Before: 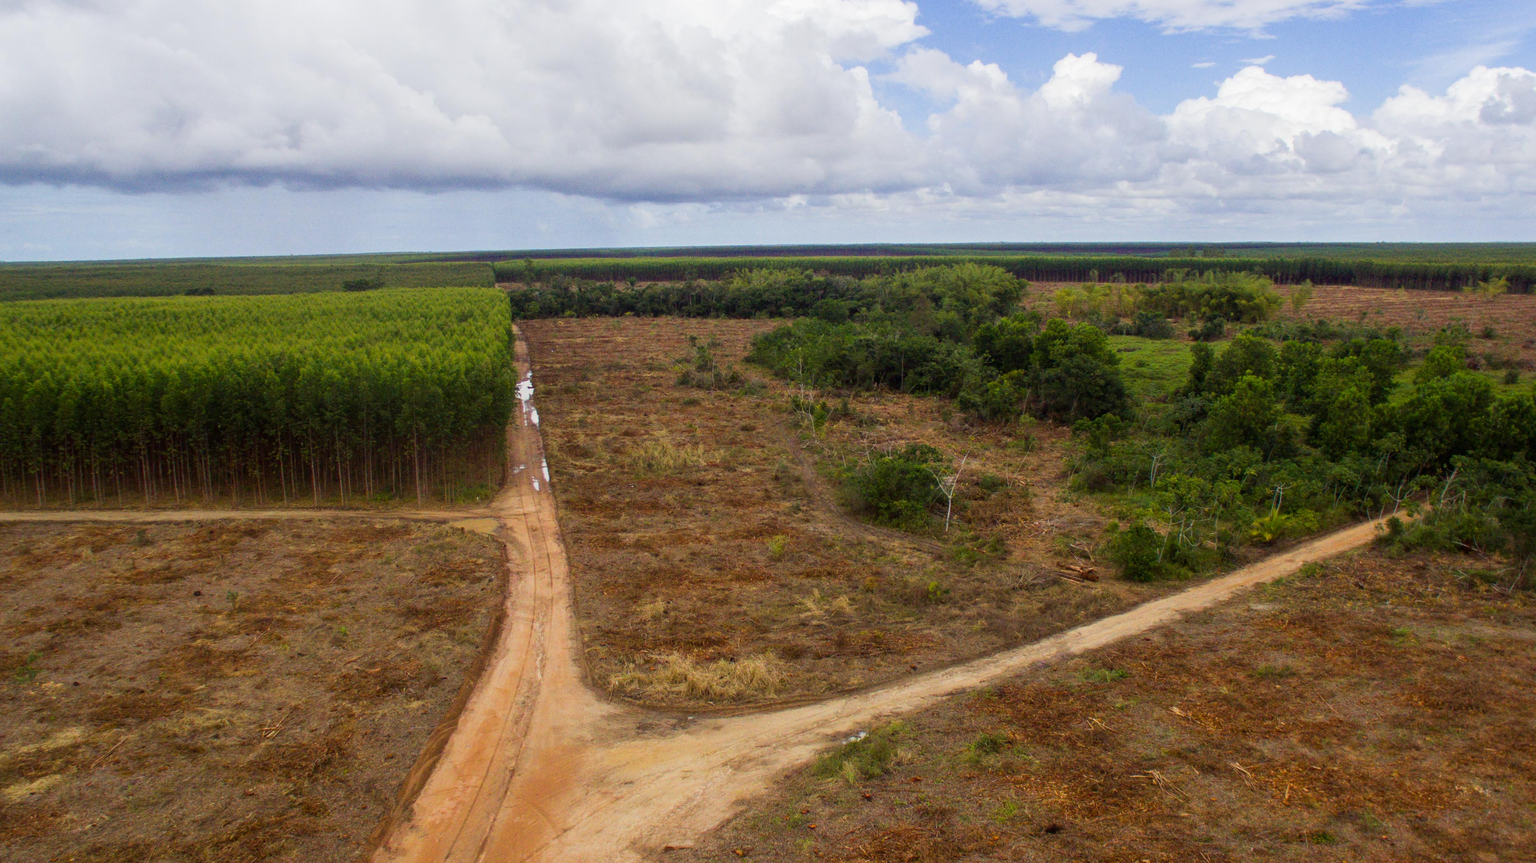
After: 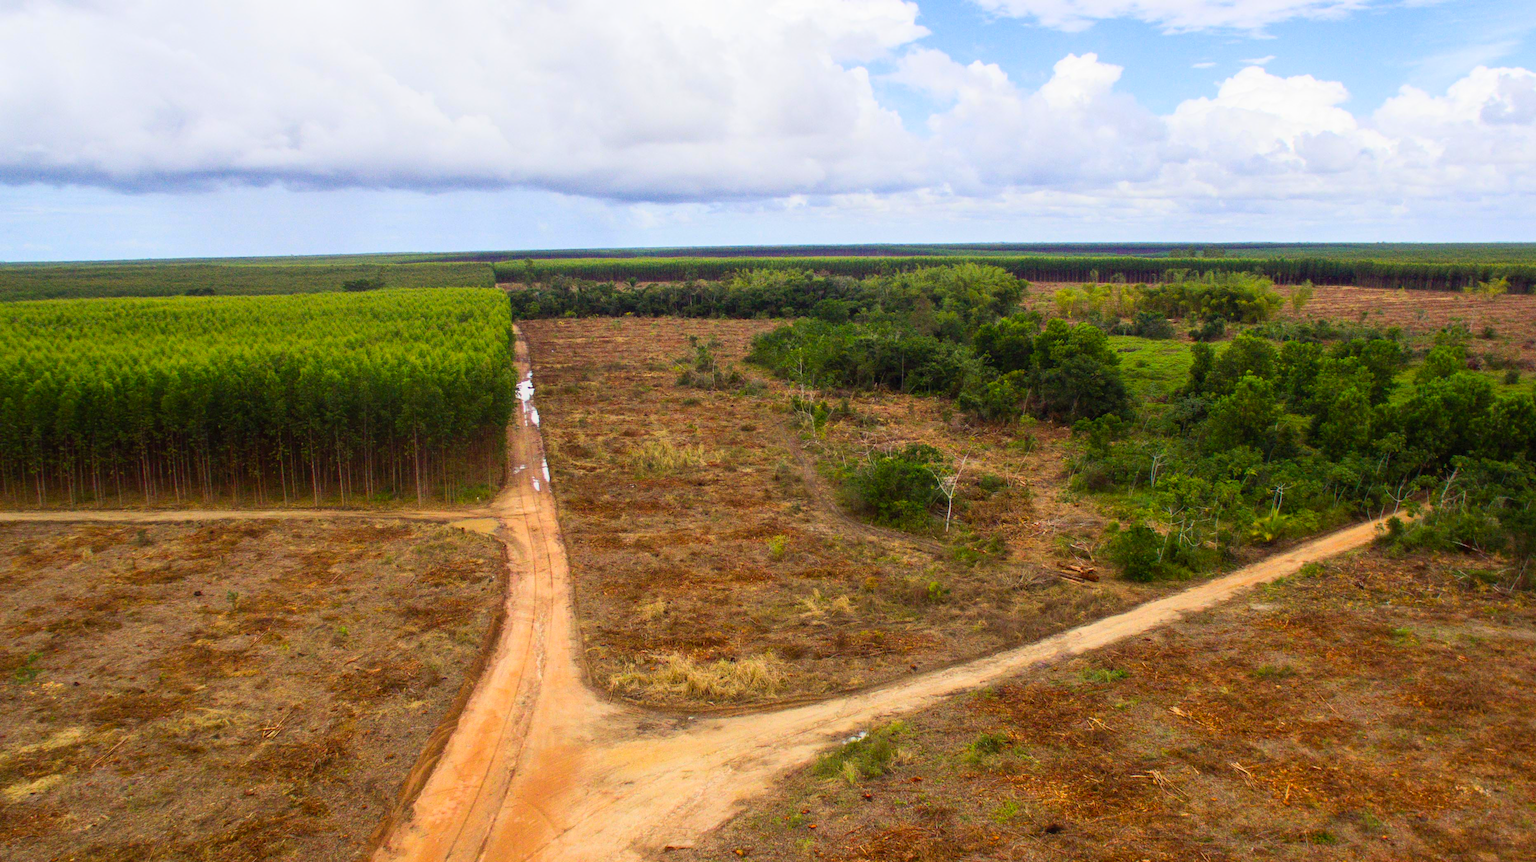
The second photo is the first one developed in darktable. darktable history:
color correction: saturation 1.11
contrast brightness saturation: contrast 0.2, brightness 0.16, saturation 0.22
